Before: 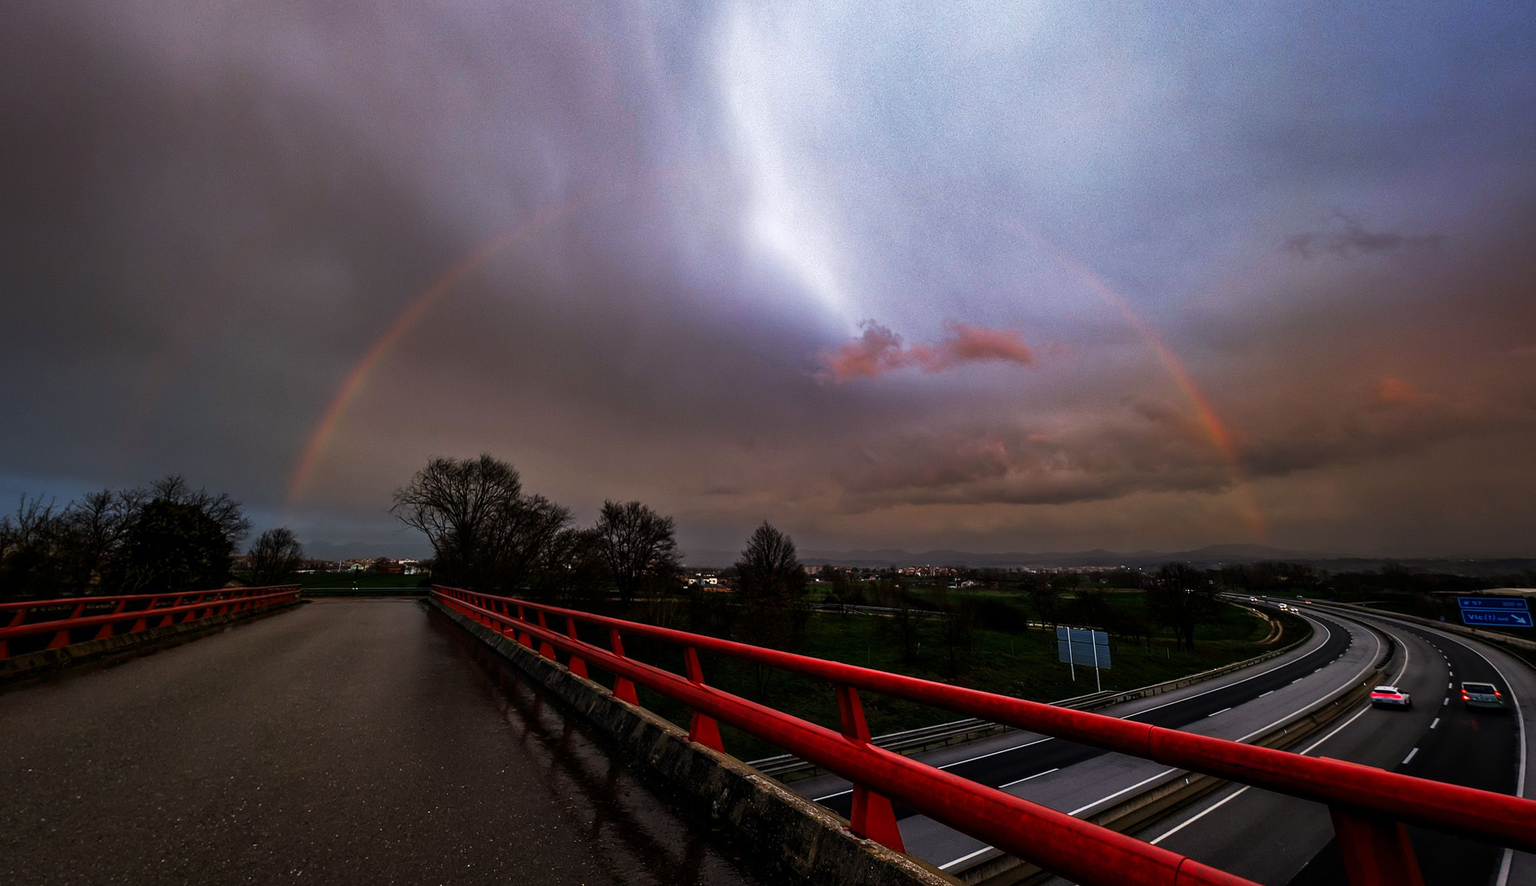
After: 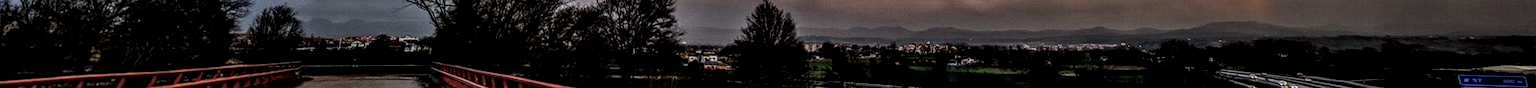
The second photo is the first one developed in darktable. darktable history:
crop and rotate: top 59.084%, bottom 30.916%
white balance: red 0.967, blue 1.049
local contrast: highlights 0%, shadows 0%, detail 300%, midtone range 0.3
tone equalizer: on, module defaults
